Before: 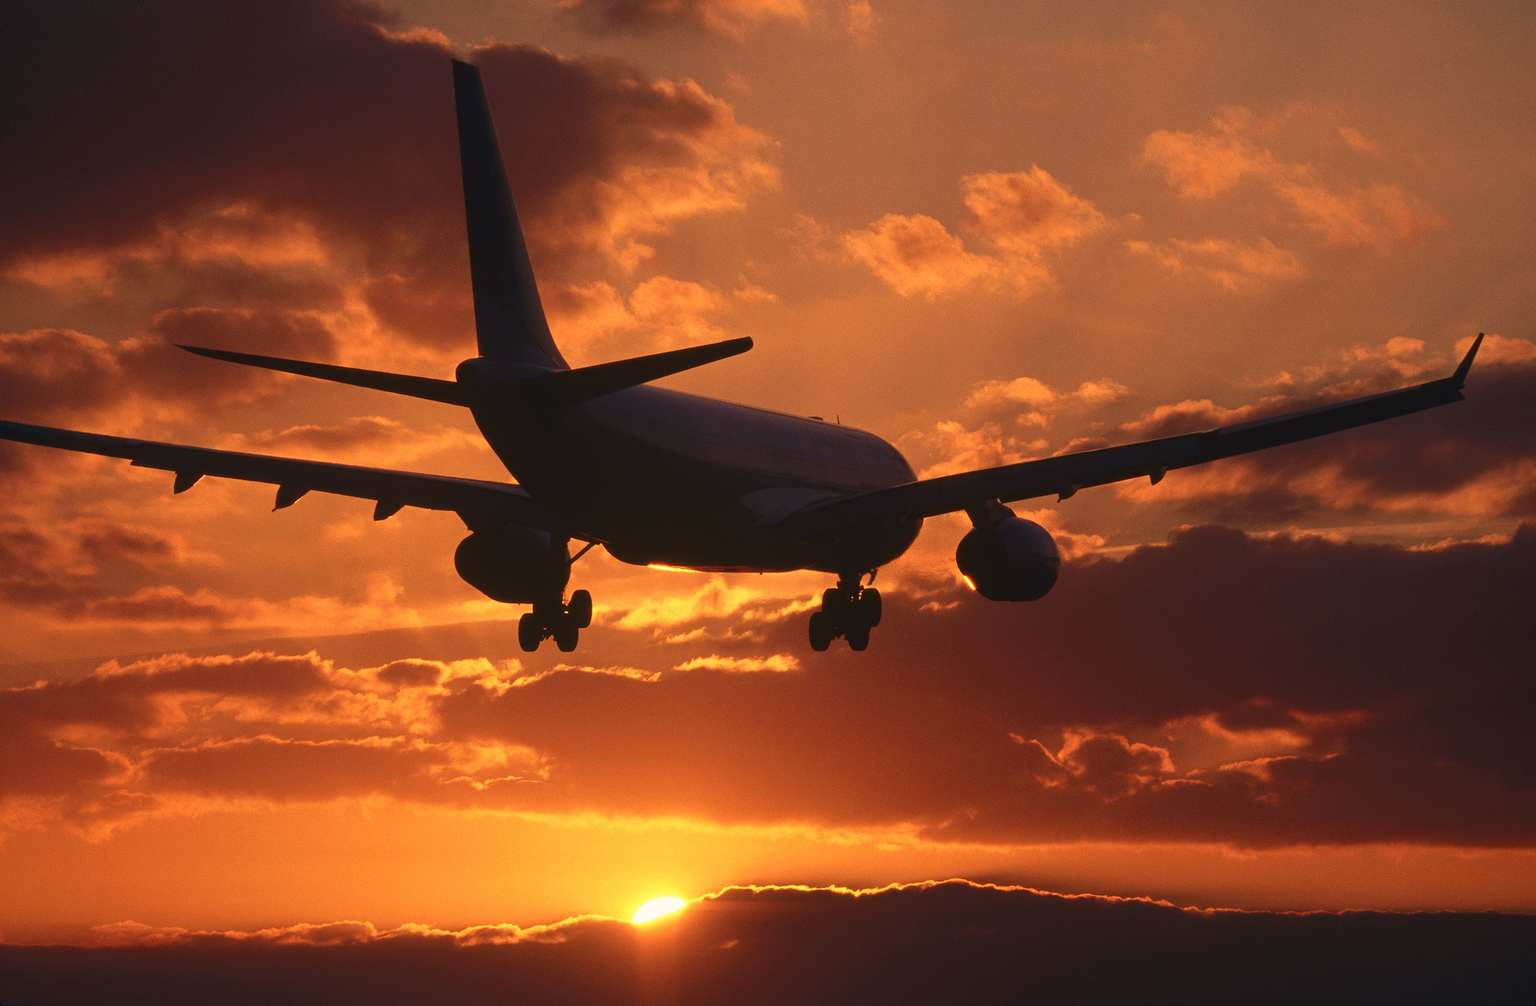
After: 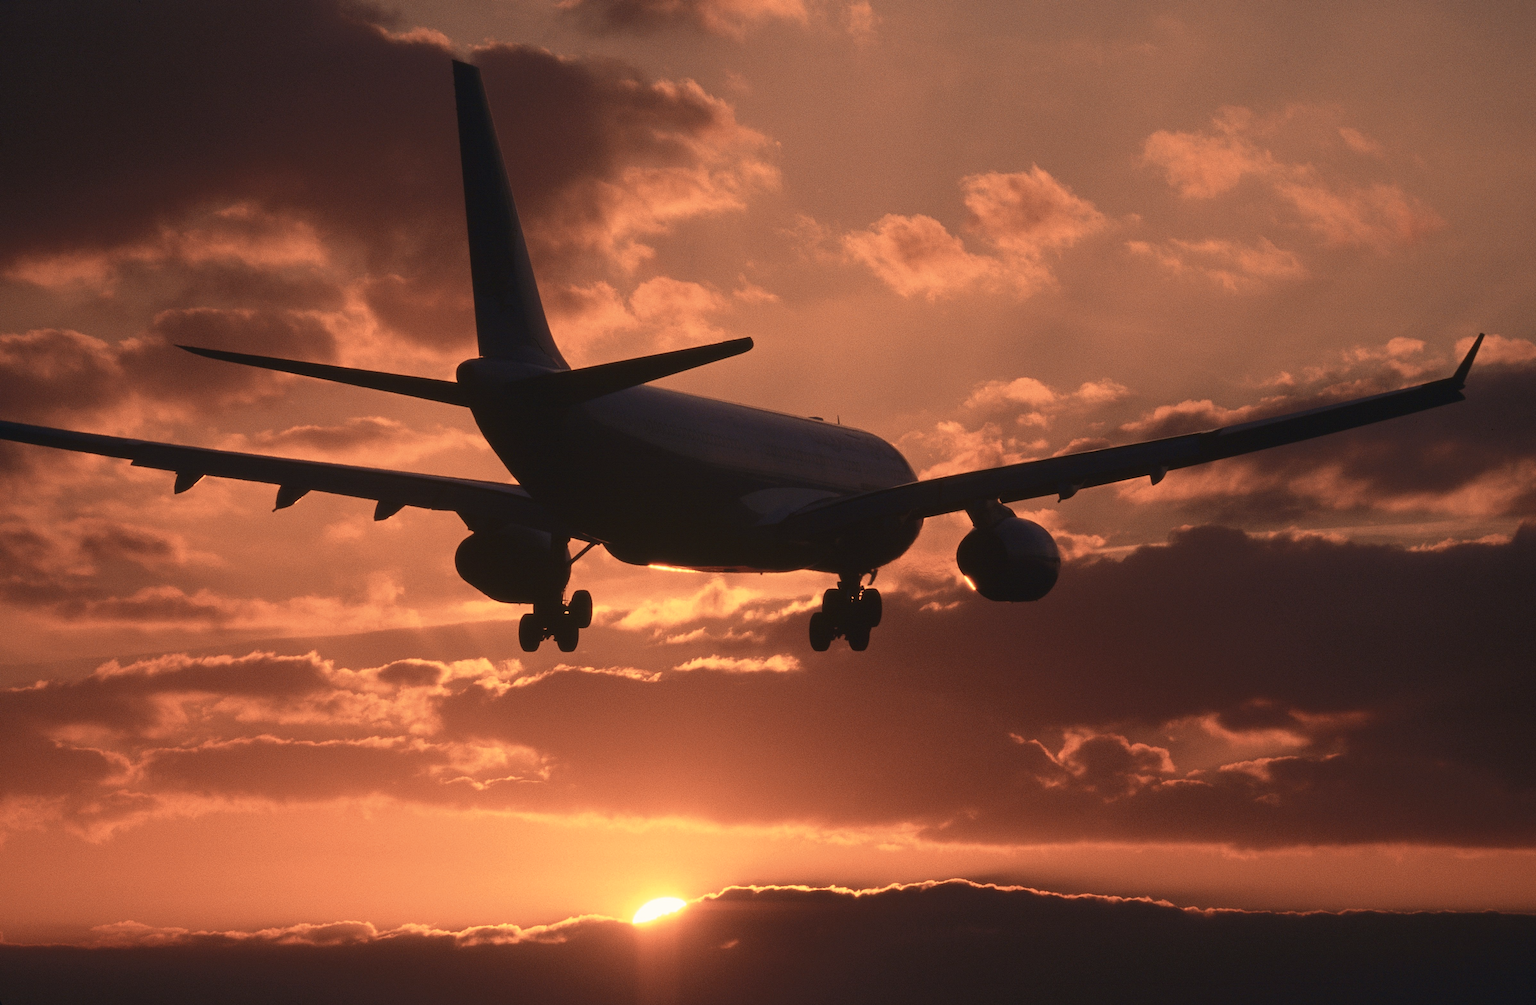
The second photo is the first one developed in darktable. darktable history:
color zones: curves: ch1 [(0, 0.455) (0.063, 0.455) (0.286, 0.495) (0.429, 0.5) (0.571, 0.5) (0.714, 0.5) (0.857, 0.5) (1, 0.455)]; ch2 [(0, 0.532) (0.063, 0.521) (0.233, 0.447) (0.429, 0.489) (0.571, 0.5) (0.714, 0.5) (0.857, 0.5) (1, 0.532)]
color correction: highlights b* -0.051, saturation 0.795
